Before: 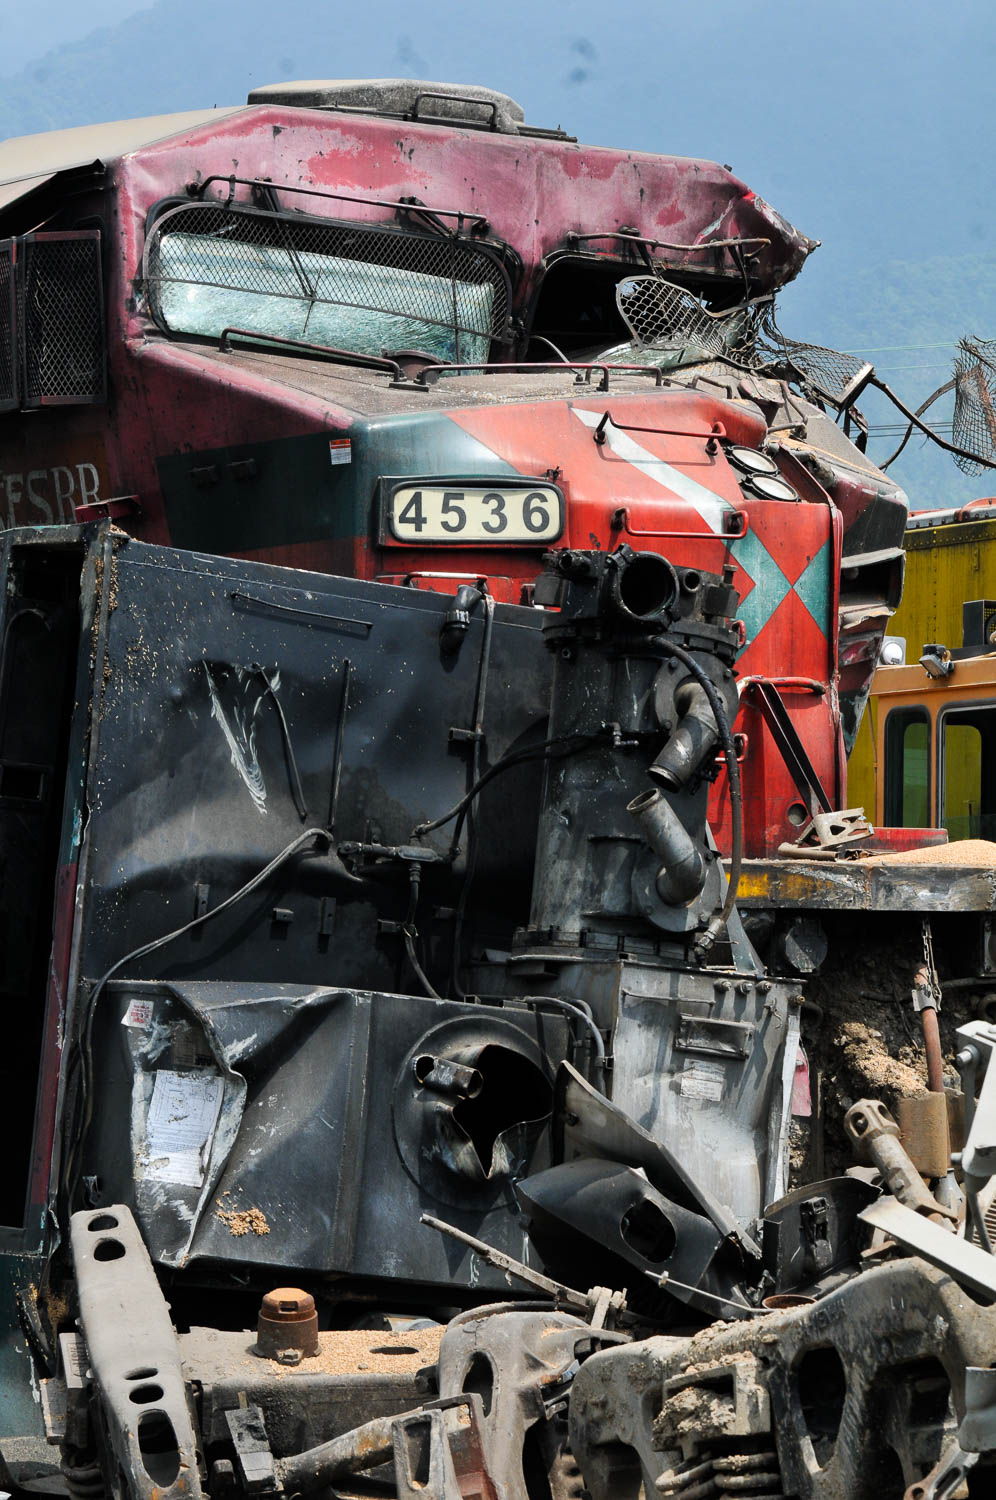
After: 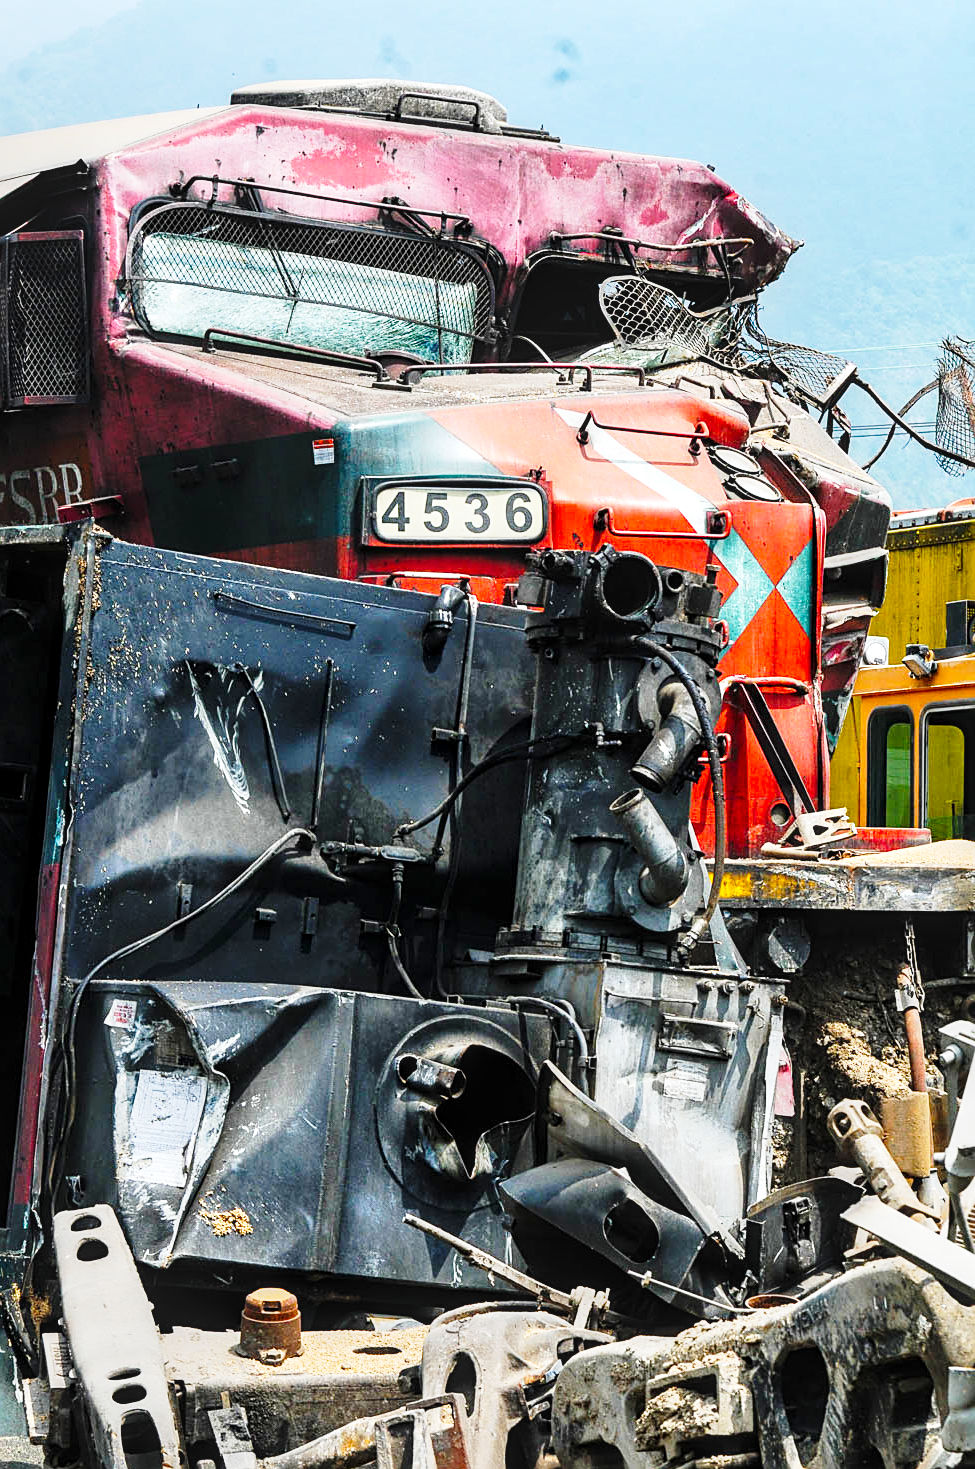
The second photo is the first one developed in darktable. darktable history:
local contrast: on, module defaults
base curve: curves: ch0 [(0, 0) (0.028, 0.03) (0.121, 0.232) (0.46, 0.748) (0.859, 0.968) (1, 1)], preserve colors none
sharpen: on, module defaults
color correction: highlights a* -0.182, highlights b* -0.124
exposure: exposure 0.4 EV, compensate highlight preservation false
color balance rgb: perceptual saturation grading › global saturation 20%, global vibrance 20%
crop: left 1.743%, right 0.268%, bottom 2.011%
